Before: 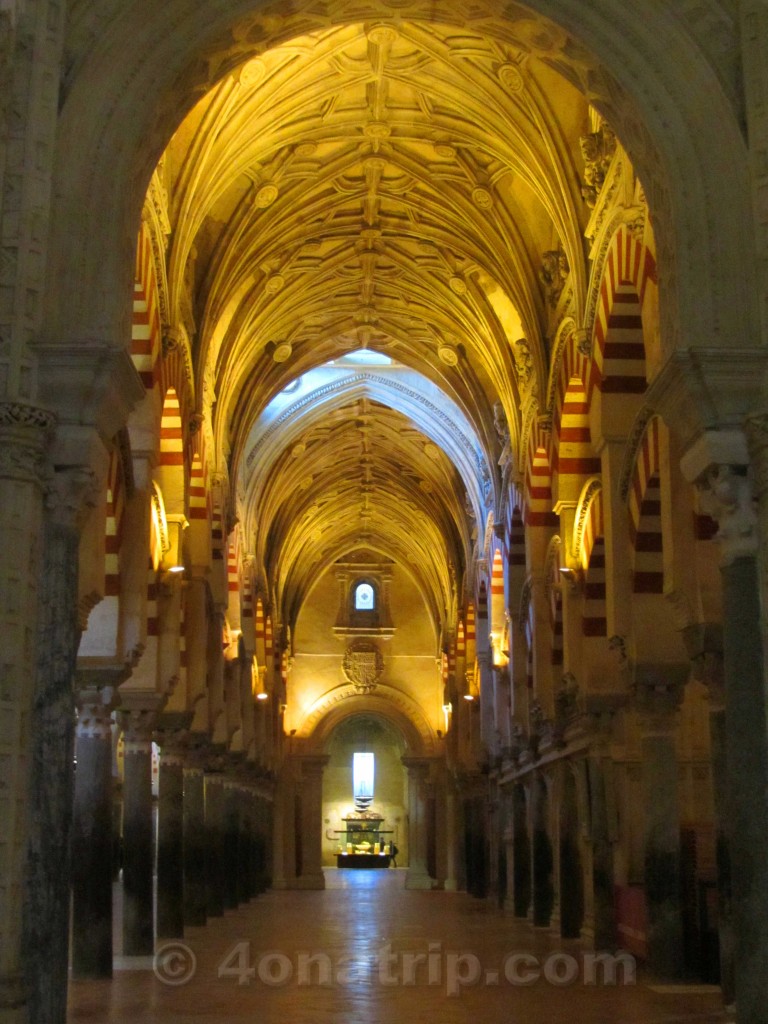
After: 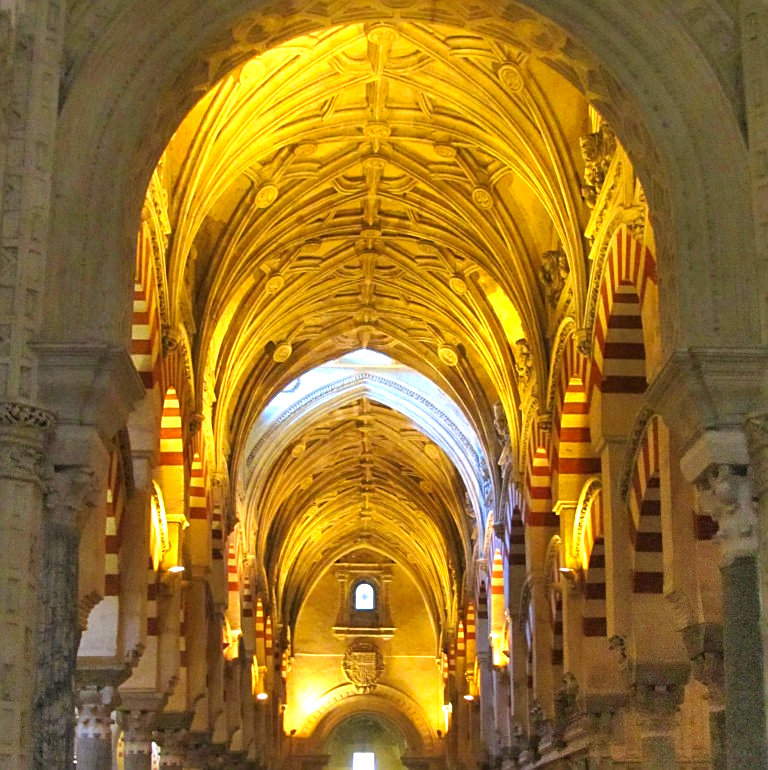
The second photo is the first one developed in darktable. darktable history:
crop: bottom 24.773%
exposure: exposure 0.767 EV, compensate exposure bias true, compensate highlight preservation false
sharpen: on, module defaults
color correction: highlights a* 3.89, highlights b* 5.14
shadows and highlights: shadows 75.08, highlights -25.01, soften with gaussian
